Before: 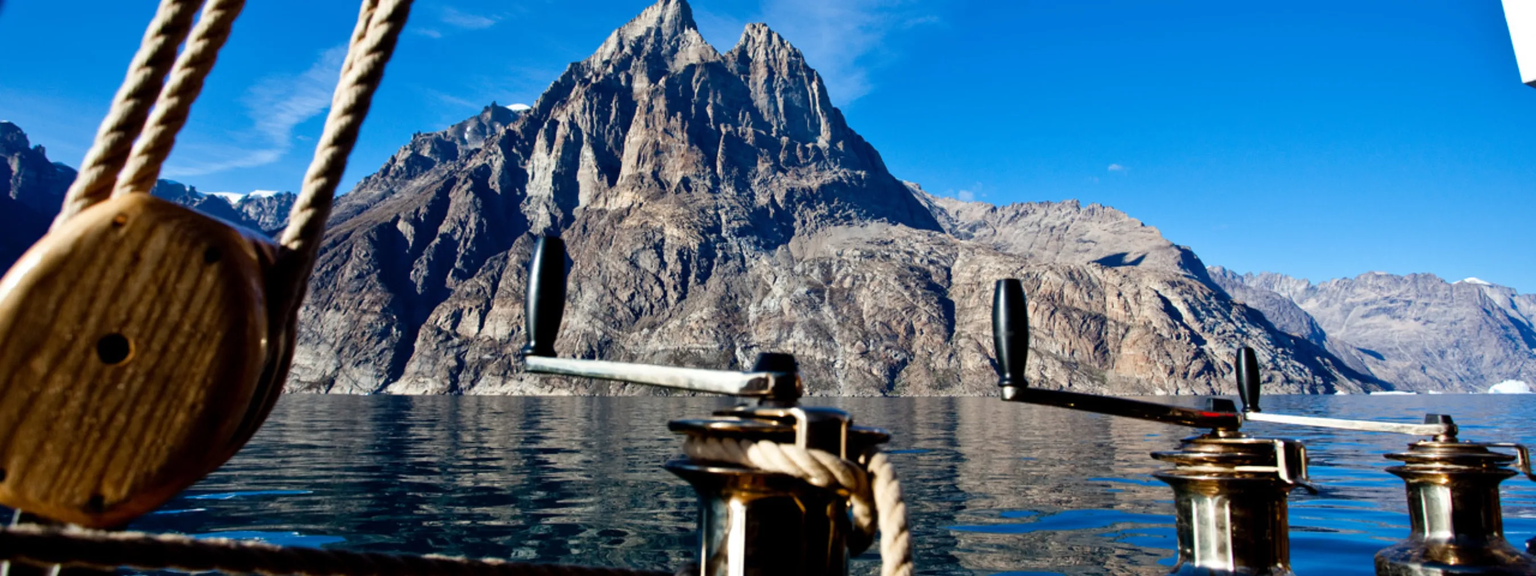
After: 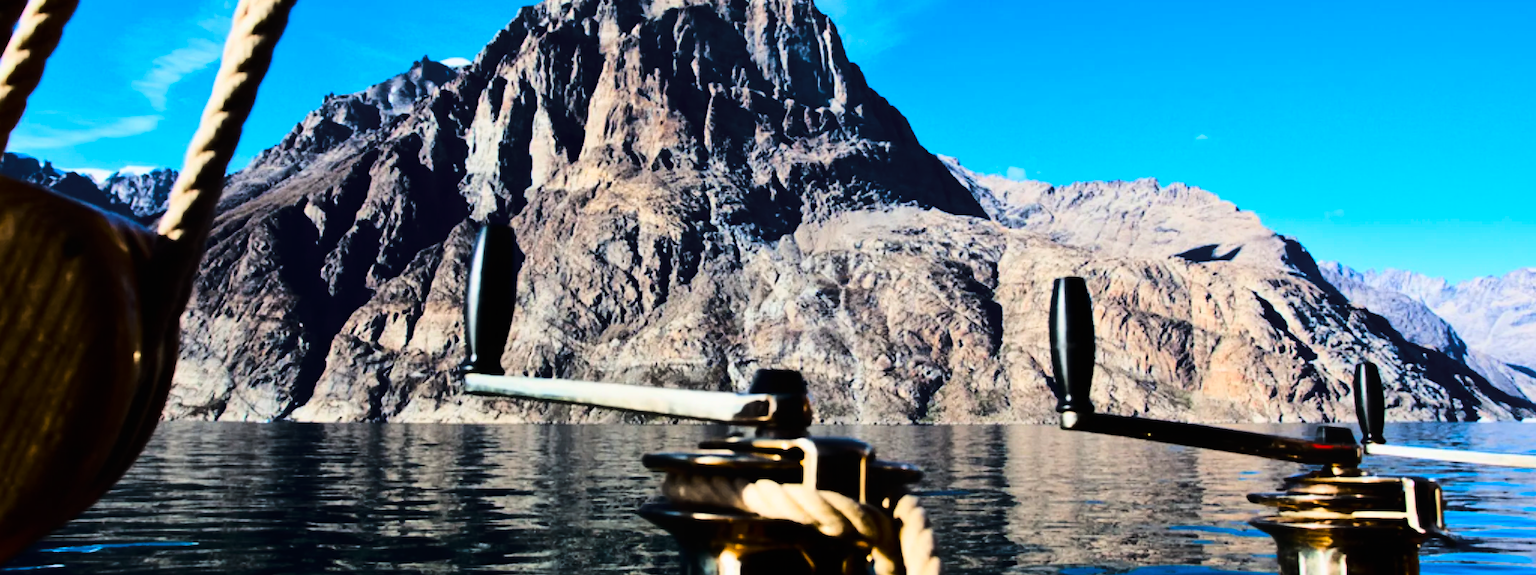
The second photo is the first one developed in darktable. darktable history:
contrast equalizer: octaves 7, y [[0.6 ×6], [0.55 ×6], [0 ×6], [0 ×6], [0 ×6]], mix -0.3
crop and rotate: left 10.071%, top 10.071%, right 10.02%, bottom 10.02%
tone curve: curves: ch0 [(0, 0) (0.179, 0.073) (0.265, 0.147) (0.463, 0.553) (0.51, 0.635) (0.716, 0.863) (1, 0.997)], color space Lab, linked channels, preserve colors none
color balance rgb: perceptual saturation grading › global saturation 20%, global vibrance 20%
